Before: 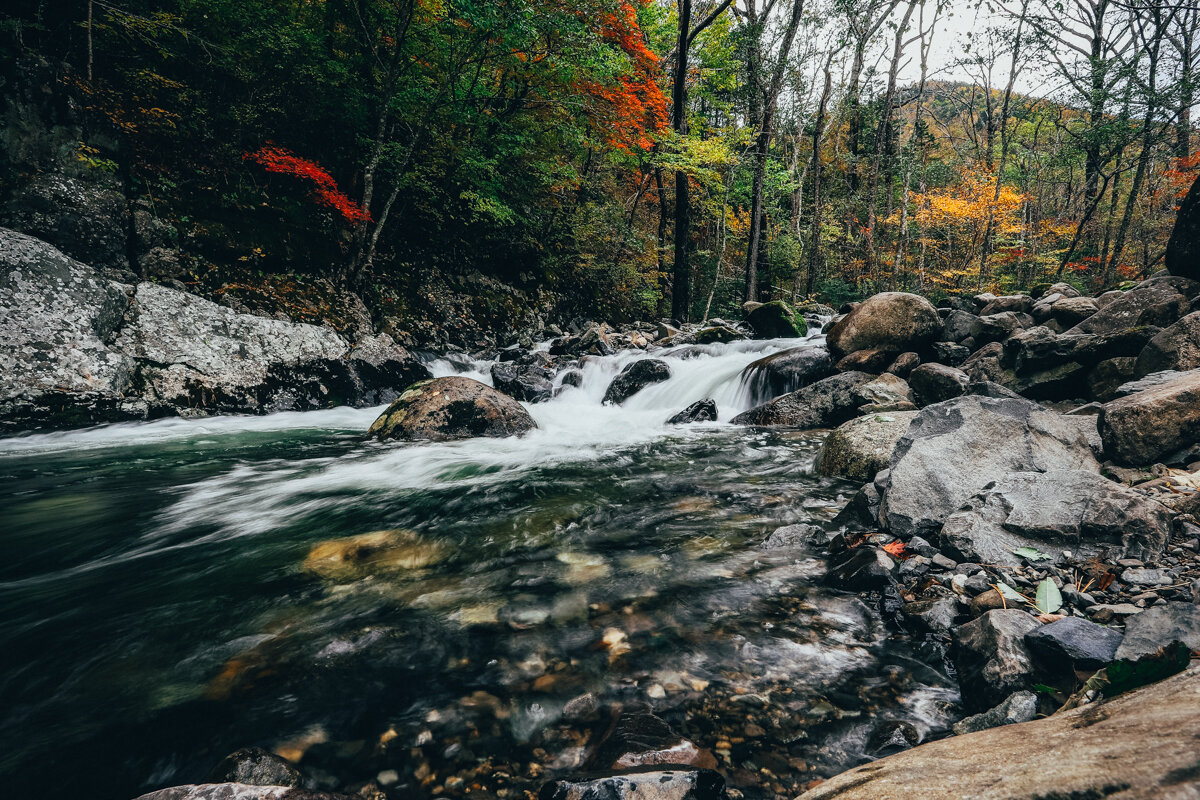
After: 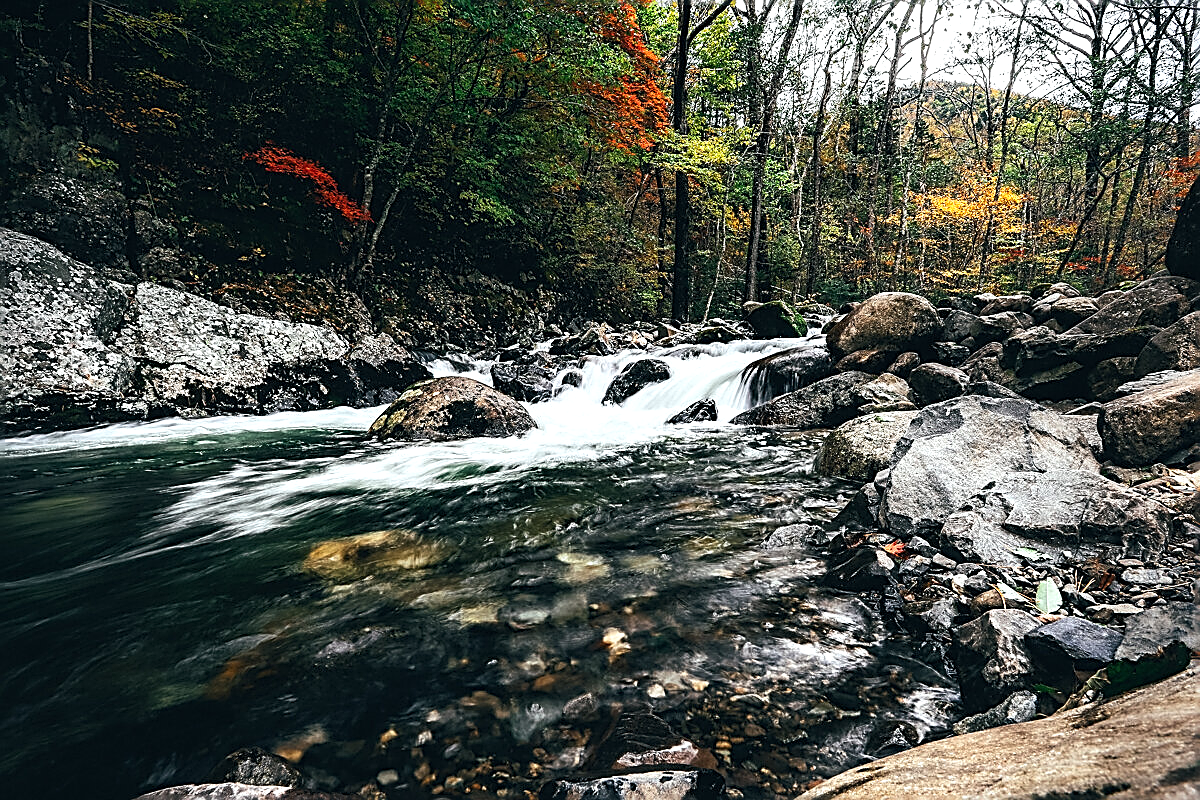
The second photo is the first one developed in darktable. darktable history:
sharpen: amount 1
tone equalizer: -8 EV 0.001 EV, -7 EV -0.002 EV, -6 EV 0.002 EV, -5 EV -0.03 EV, -4 EV -0.116 EV, -3 EV -0.169 EV, -2 EV 0.24 EV, -1 EV 0.702 EV, +0 EV 0.493 EV
